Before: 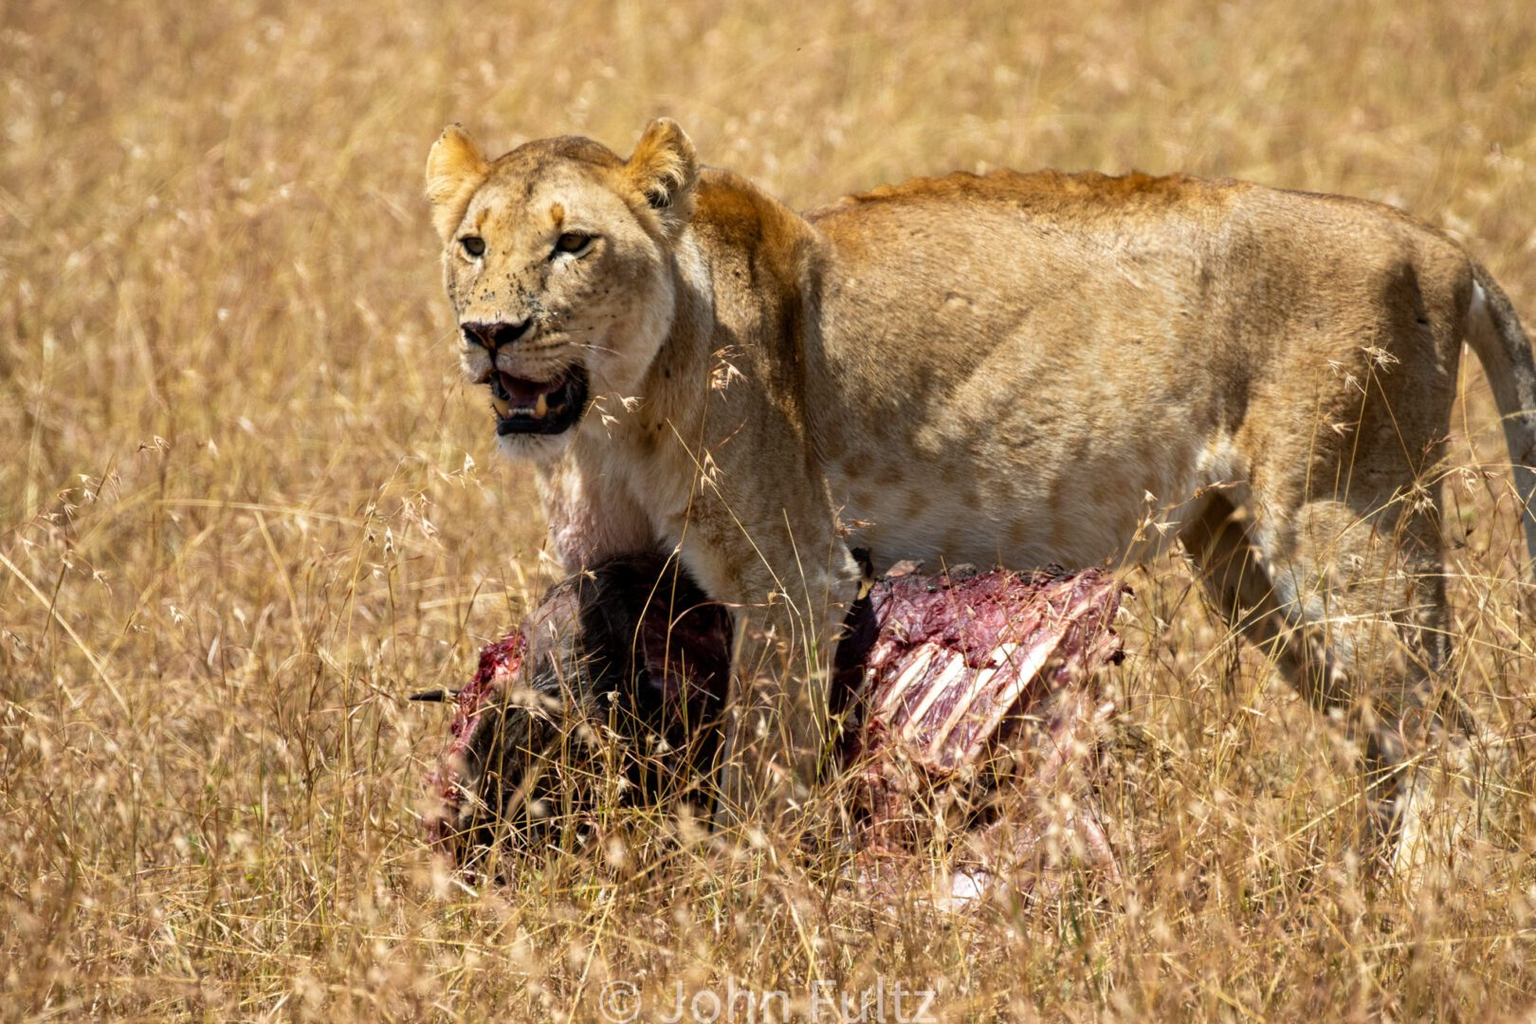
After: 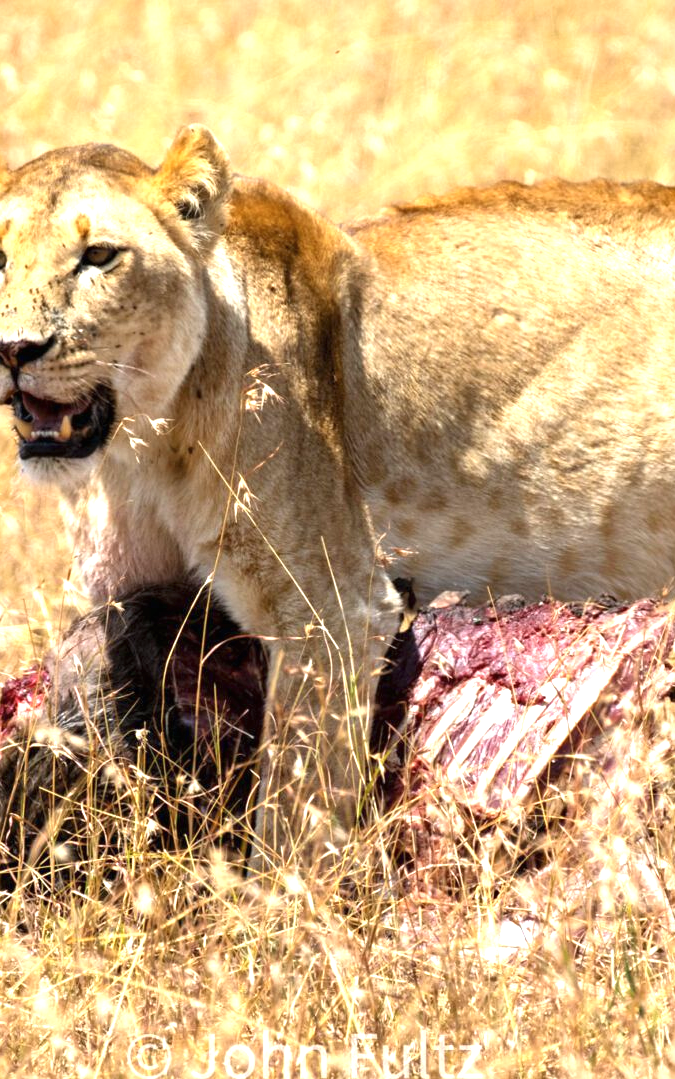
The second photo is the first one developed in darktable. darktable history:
contrast brightness saturation: saturation -0.05
crop: left 31.229%, right 27.105%
exposure: black level correction 0, exposure 1.1 EV, compensate highlight preservation false
